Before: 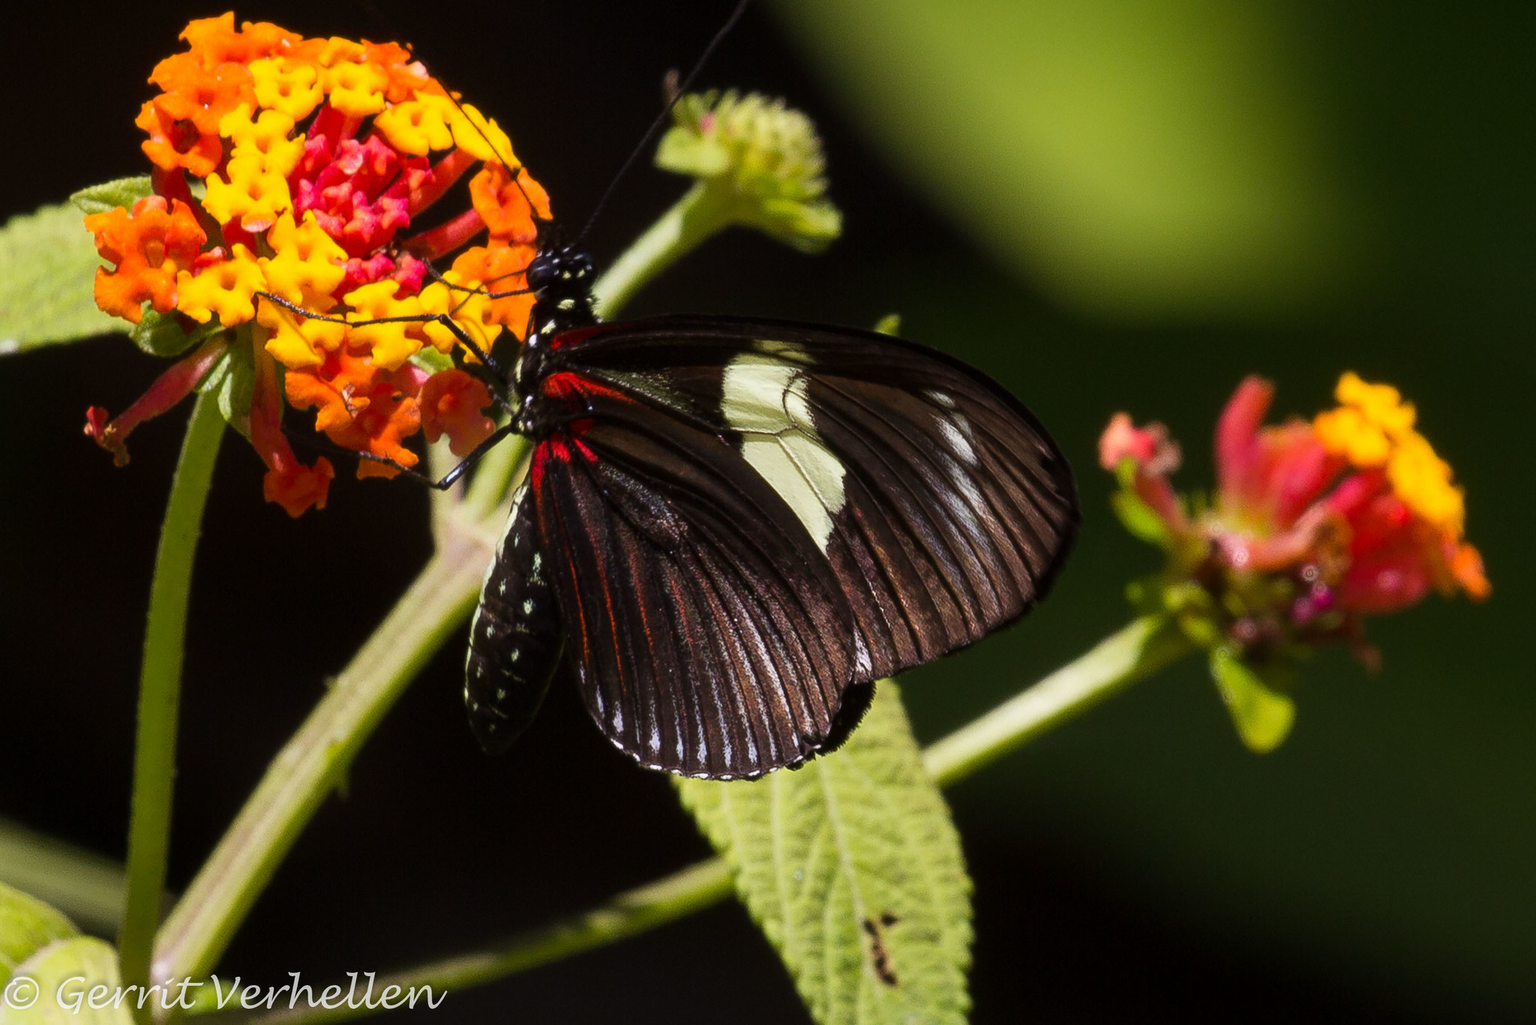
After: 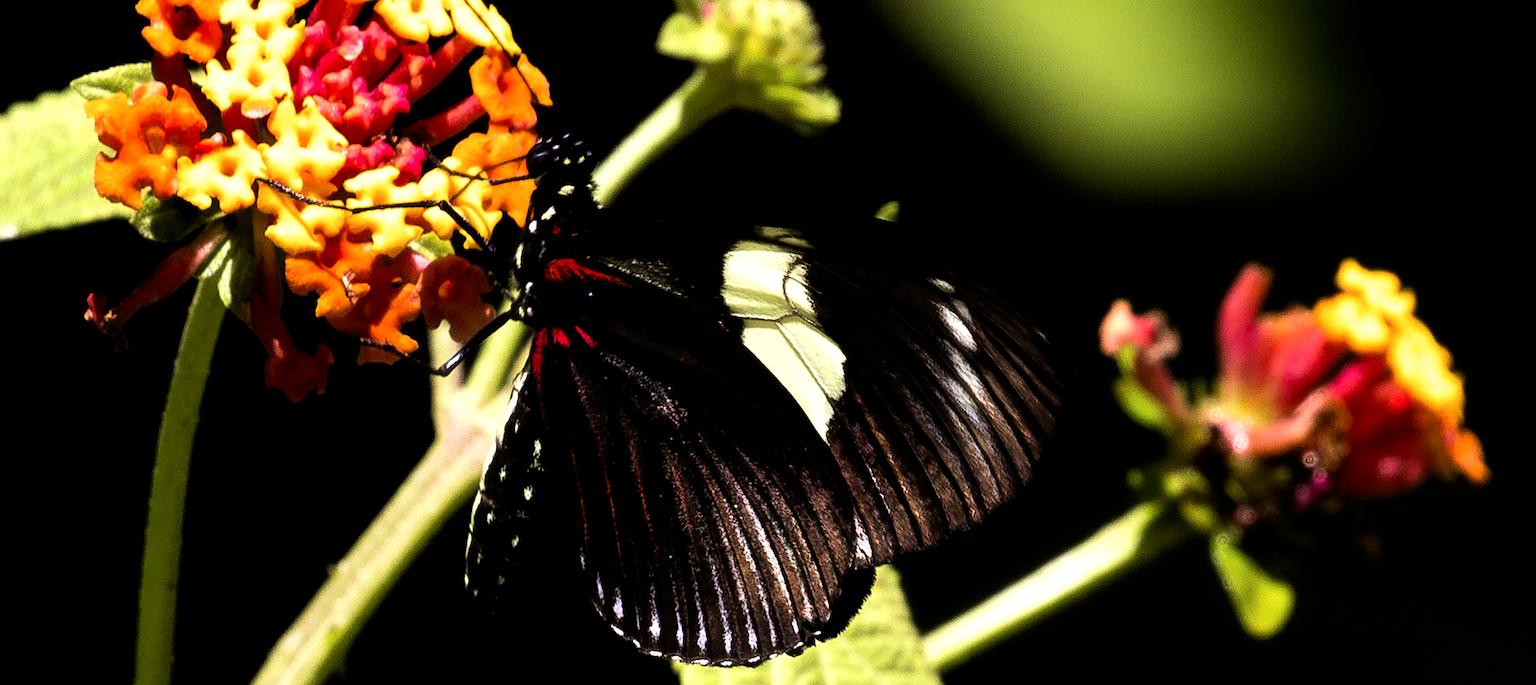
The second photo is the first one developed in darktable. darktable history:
color zones: curves: ch1 [(0.25, 0.5) (0.747, 0.71)]
filmic rgb: black relative exposure -8.29 EV, white relative exposure 2.2 EV, threshold 3.06 EV, hardness 7.12, latitude 84.82%, contrast 1.703, highlights saturation mix -3.55%, shadows ↔ highlights balance -2.1%, add noise in highlights 0.002, preserve chrominance luminance Y, color science v3 (2019), use custom middle-gray values true, contrast in highlights soft, enable highlight reconstruction true
velvia: on, module defaults
contrast brightness saturation: contrast 0.141
crop: top 11.142%, bottom 21.995%
shadows and highlights: shadows 25.55, highlights -25.31
haze removal: strength -0.092, compatibility mode true, adaptive false
